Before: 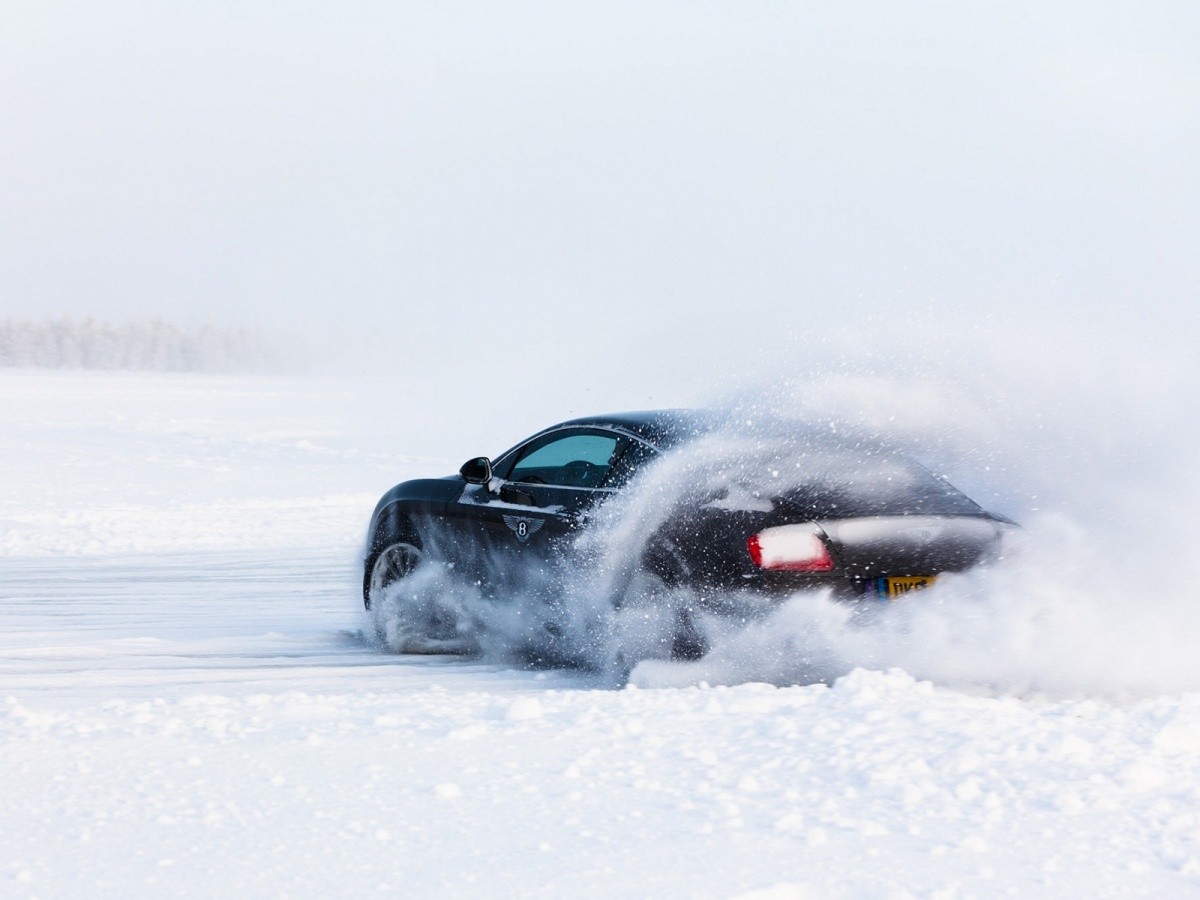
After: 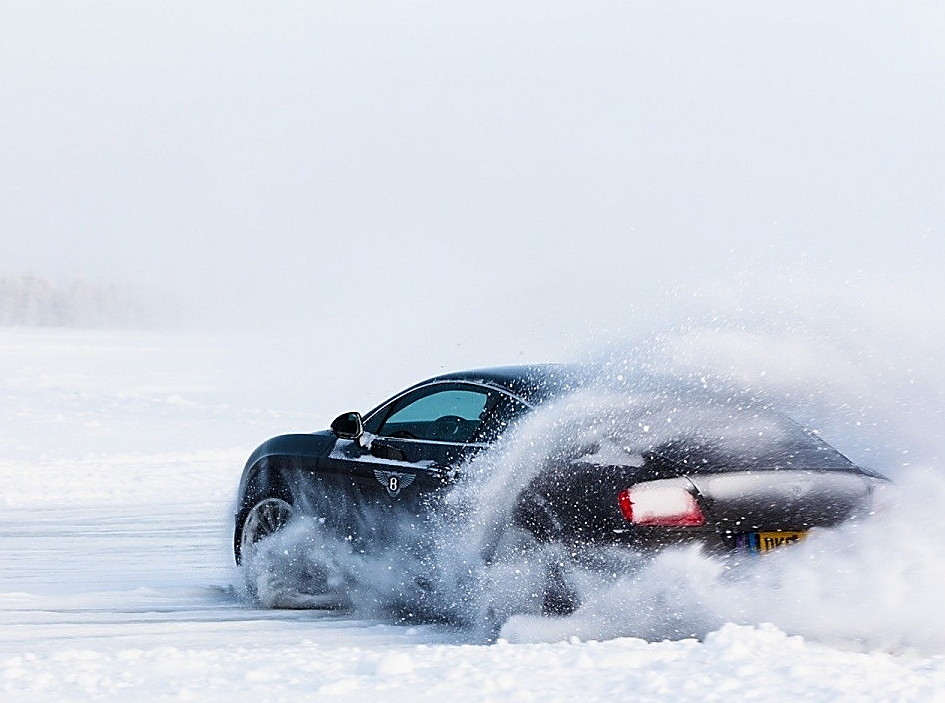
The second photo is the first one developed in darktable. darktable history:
sharpen: radius 1.4, amount 1.25, threshold 0.7
crop and rotate: left 10.77%, top 5.1%, right 10.41%, bottom 16.76%
